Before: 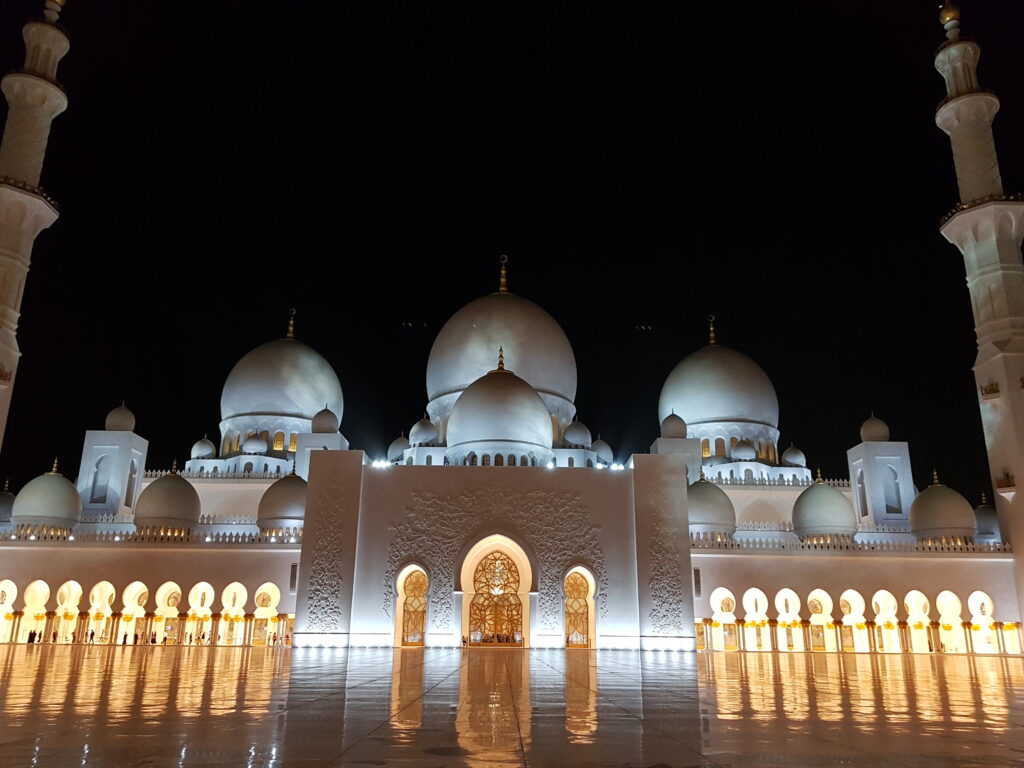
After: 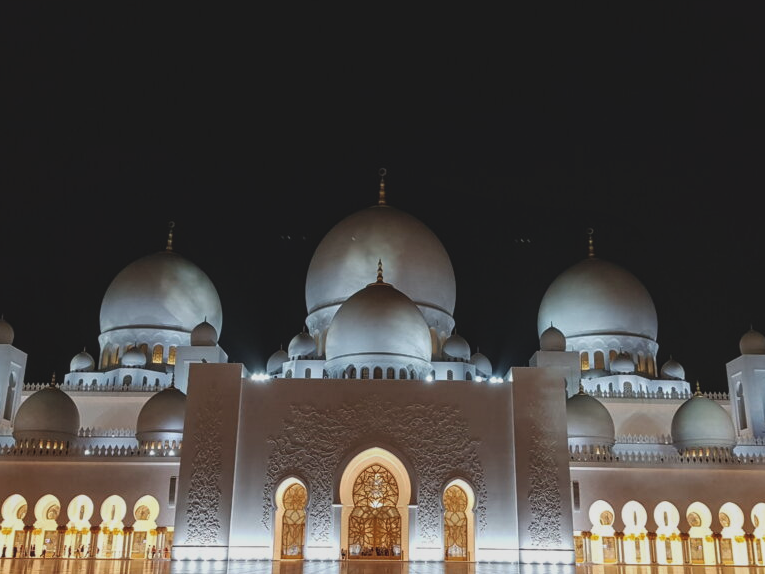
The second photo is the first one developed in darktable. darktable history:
local contrast: on, module defaults
crop and rotate: left 11.831%, top 11.346%, right 13.429%, bottom 13.899%
exposure: black level correction -0.015, exposure -0.5 EV, compensate highlight preservation false
